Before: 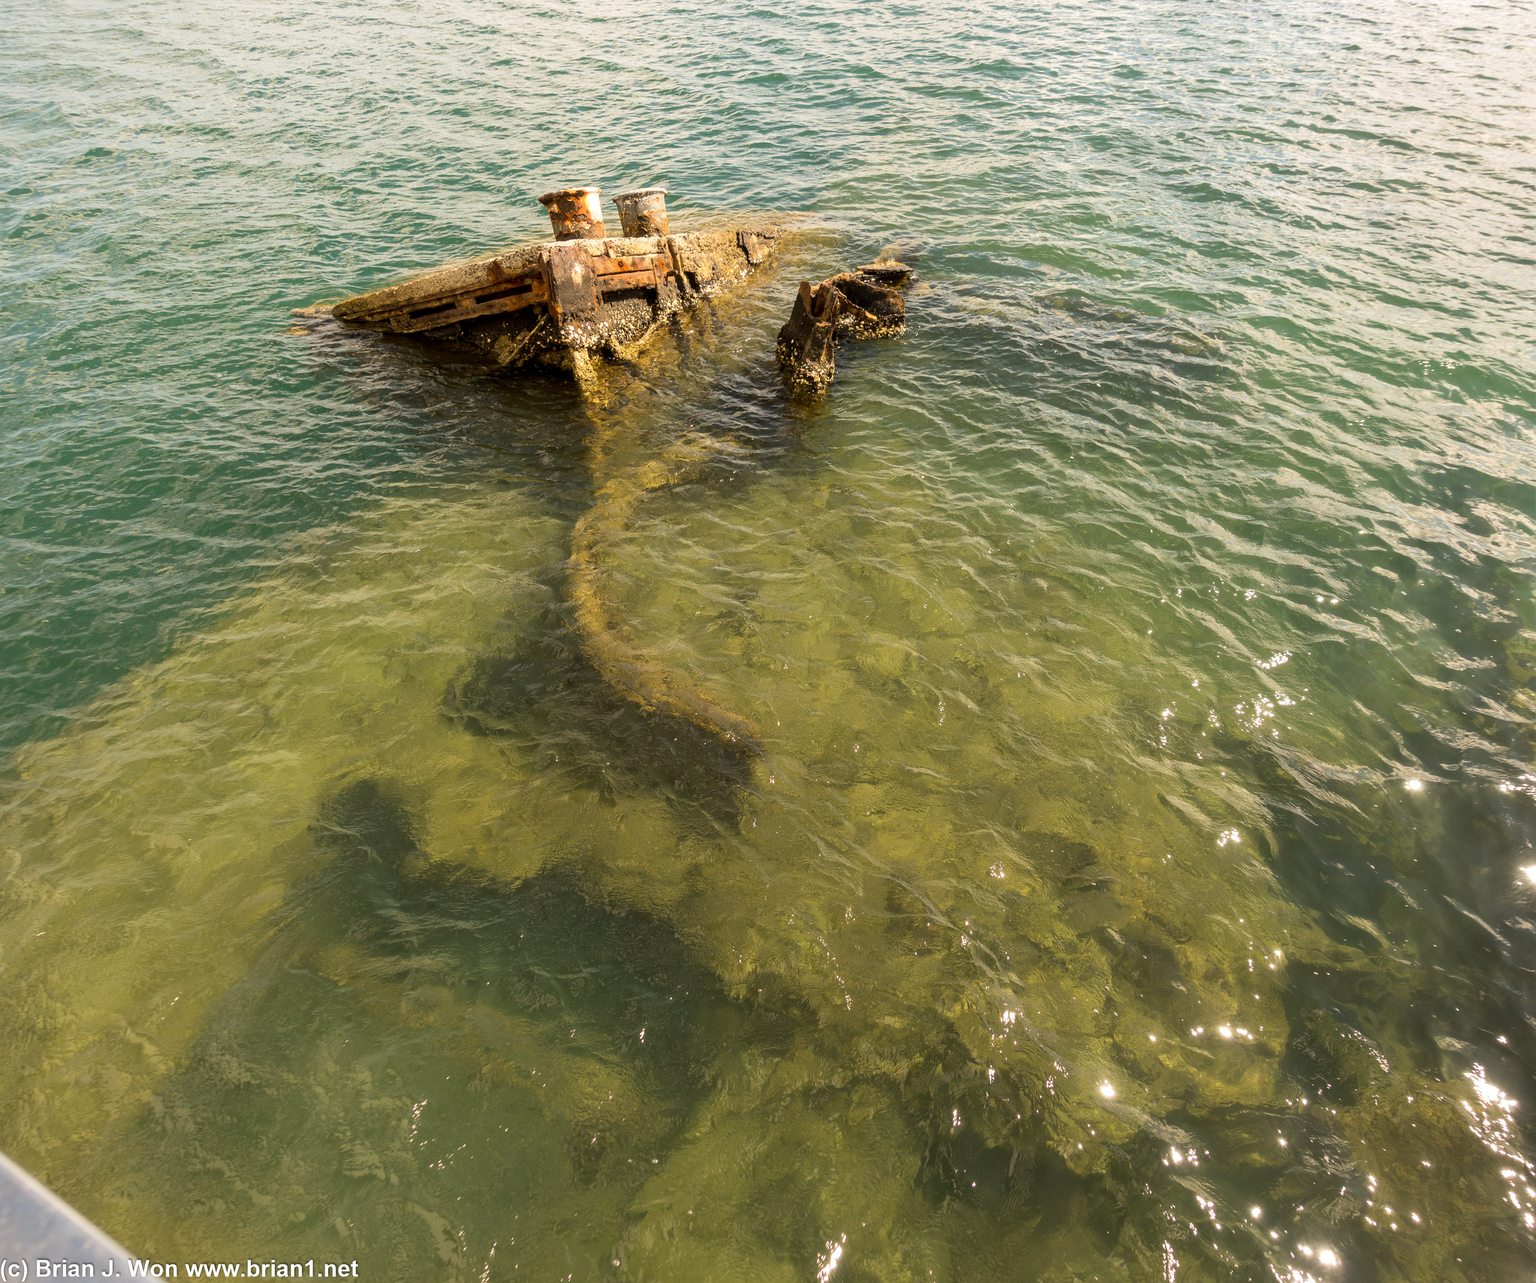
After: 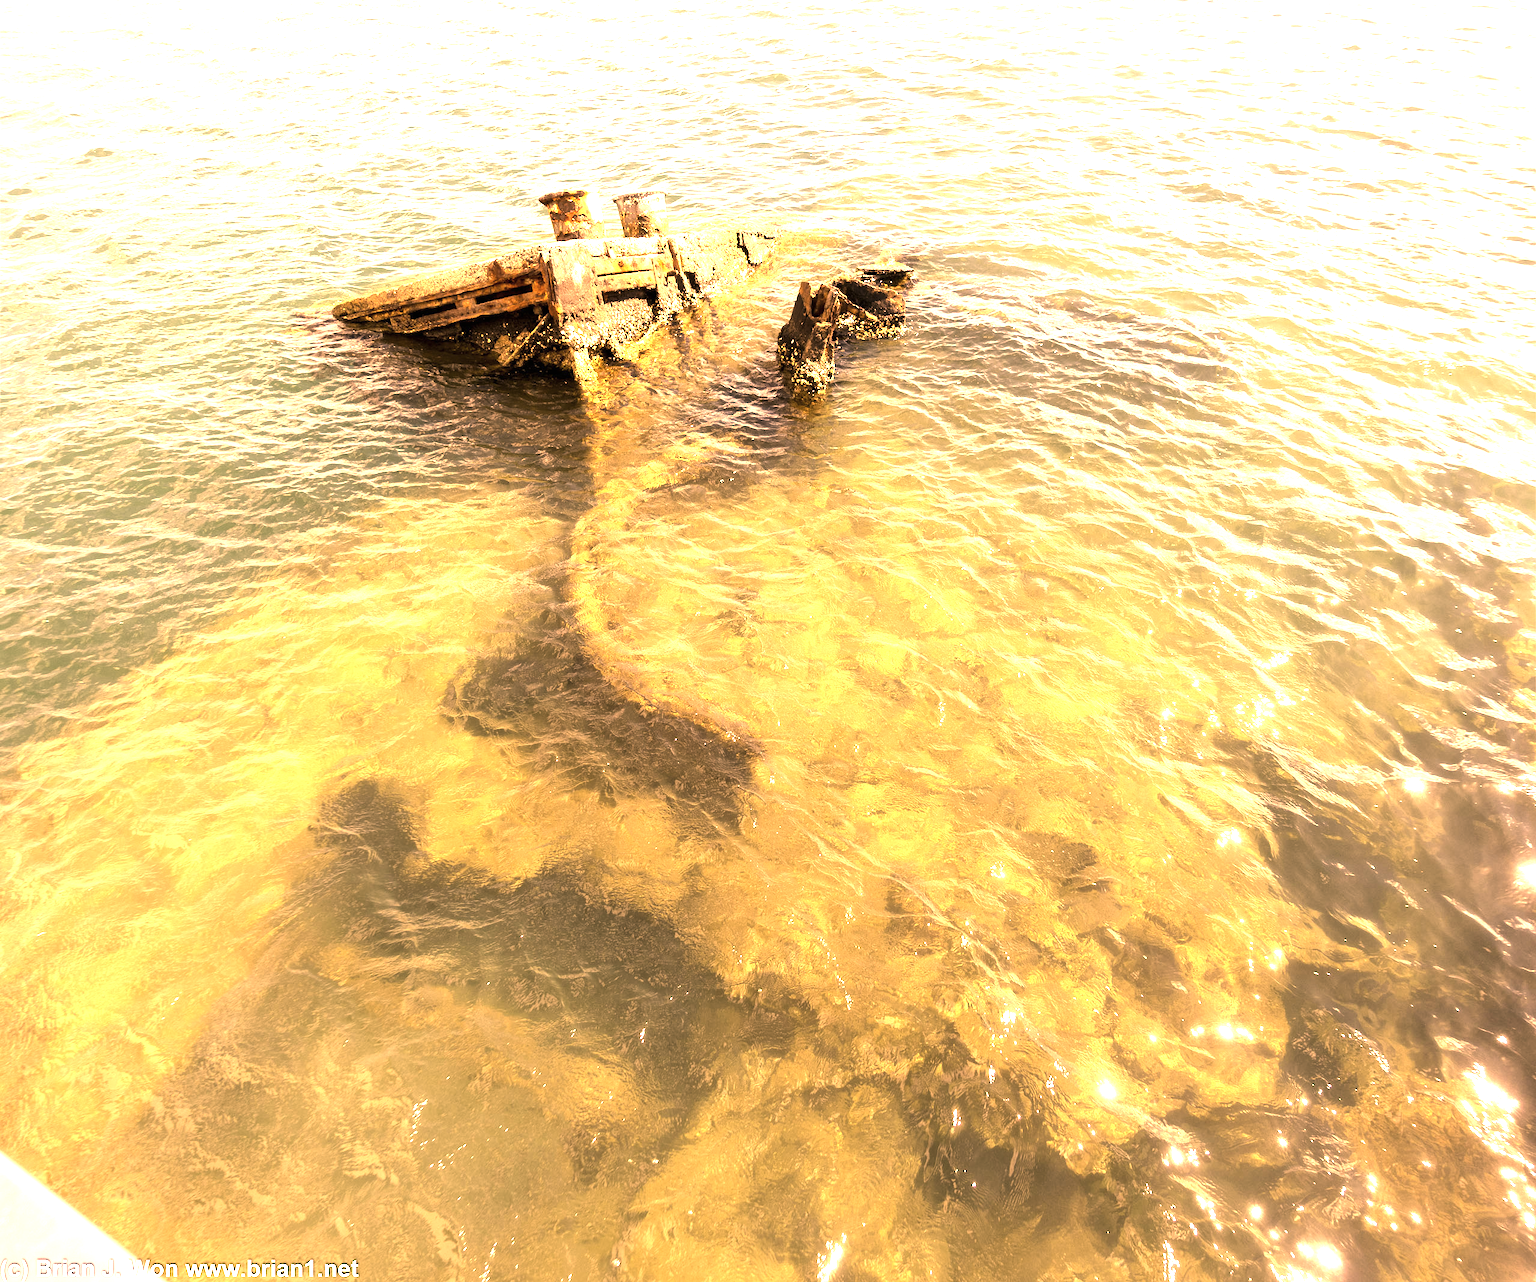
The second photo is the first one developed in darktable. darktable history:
exposure: black level correction 0, exposure 1.675 EV, compensate exposure bias true, compensate highlight preservation false
color correction: highlights a* 40, highlights b* 40, saturation 0.69
tone equalizer: -8 EV -0.417 EV, -7 EV -0.389 EV, -6 EV -0.333 EV, -5 EV -0.222 EV, -3 EV 0.222 EV, -2 EV 0.333 EV, -1 EV 0.389 EV, +0 EV 0.417 EV, edges refinement/feathering 500, mask exposure compensation -1.57 EV, preserve details no
